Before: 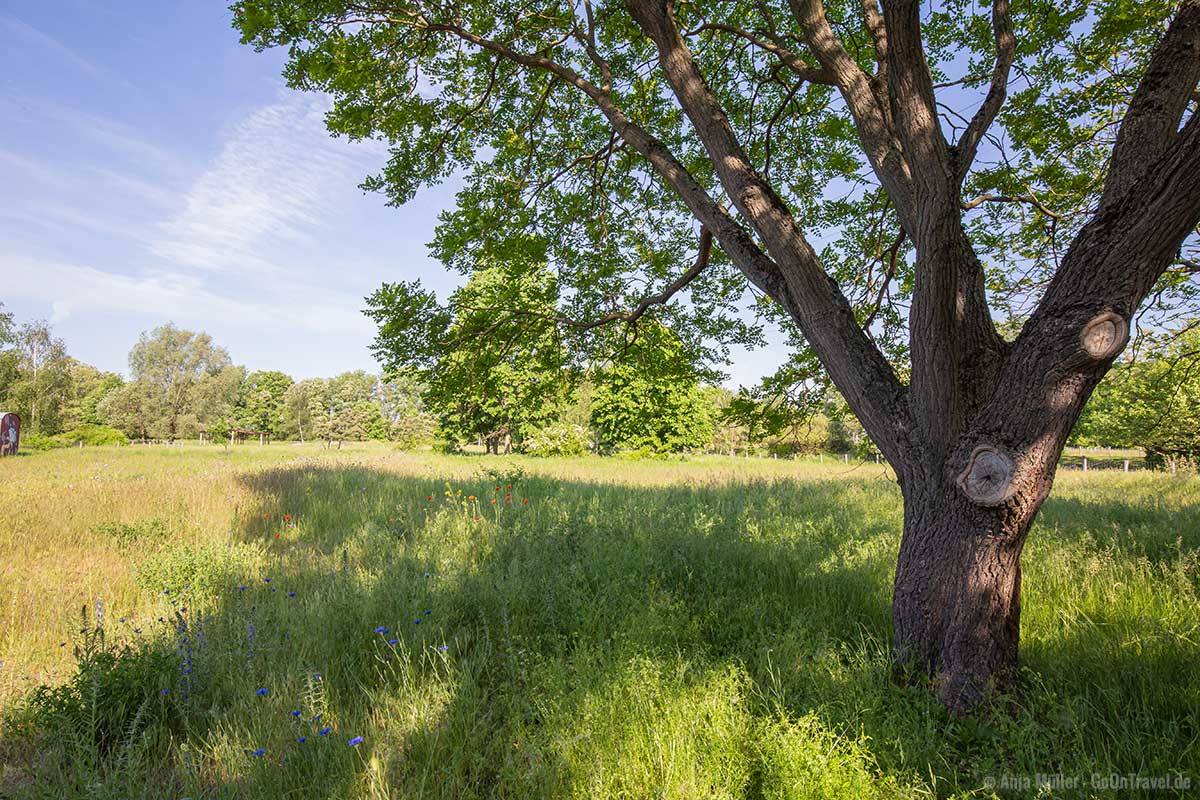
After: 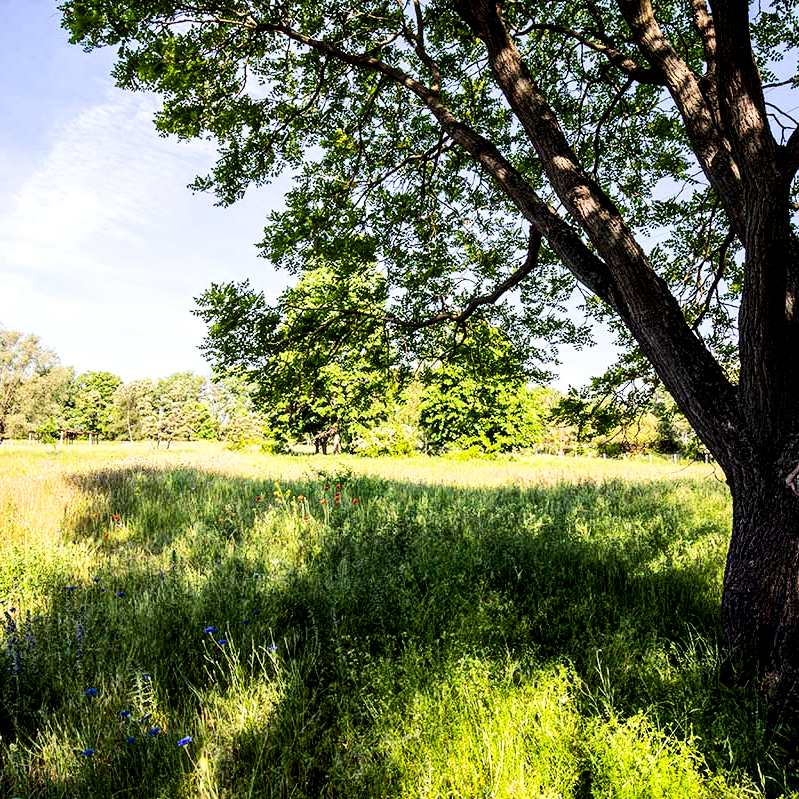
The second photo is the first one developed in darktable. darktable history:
crop and rotate: left 14.292%, right 19.041%
local contrast: highlights 99%, shadows 86%, detail 160%, midtone range 0.2
filmic rgb: black relative exposure -5 EV, hardness 2.88, contrast 1.3, highlights saturation mix -30%
contrast brightness saturation: contrast 0.2, brightness -0.11, saturation 0.1
tone equalizer: on, module defaults
color balance rgb: shadows lift › luminance -10%, power › luminance -9%, linear chroma grading › global chroma 10%, global vibrance 10%, contrast 15%, saturation formula JzAzBz (2021)
exposure: black level correction -0.002, exposure 0.54 EV, compensate highlight preservation false
